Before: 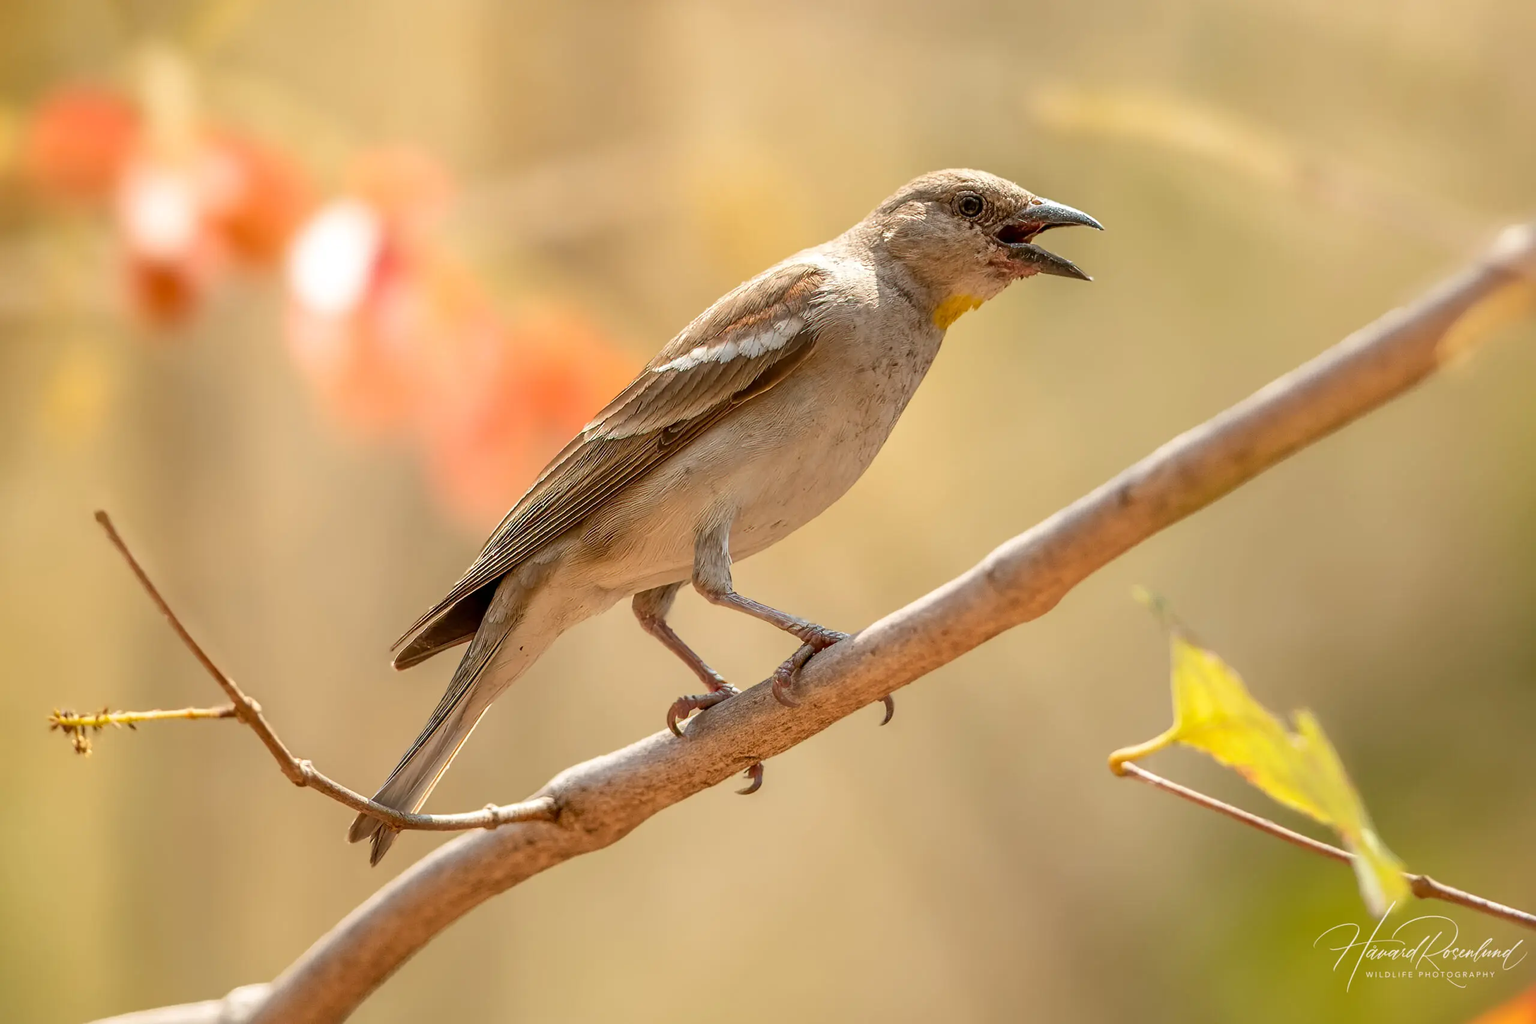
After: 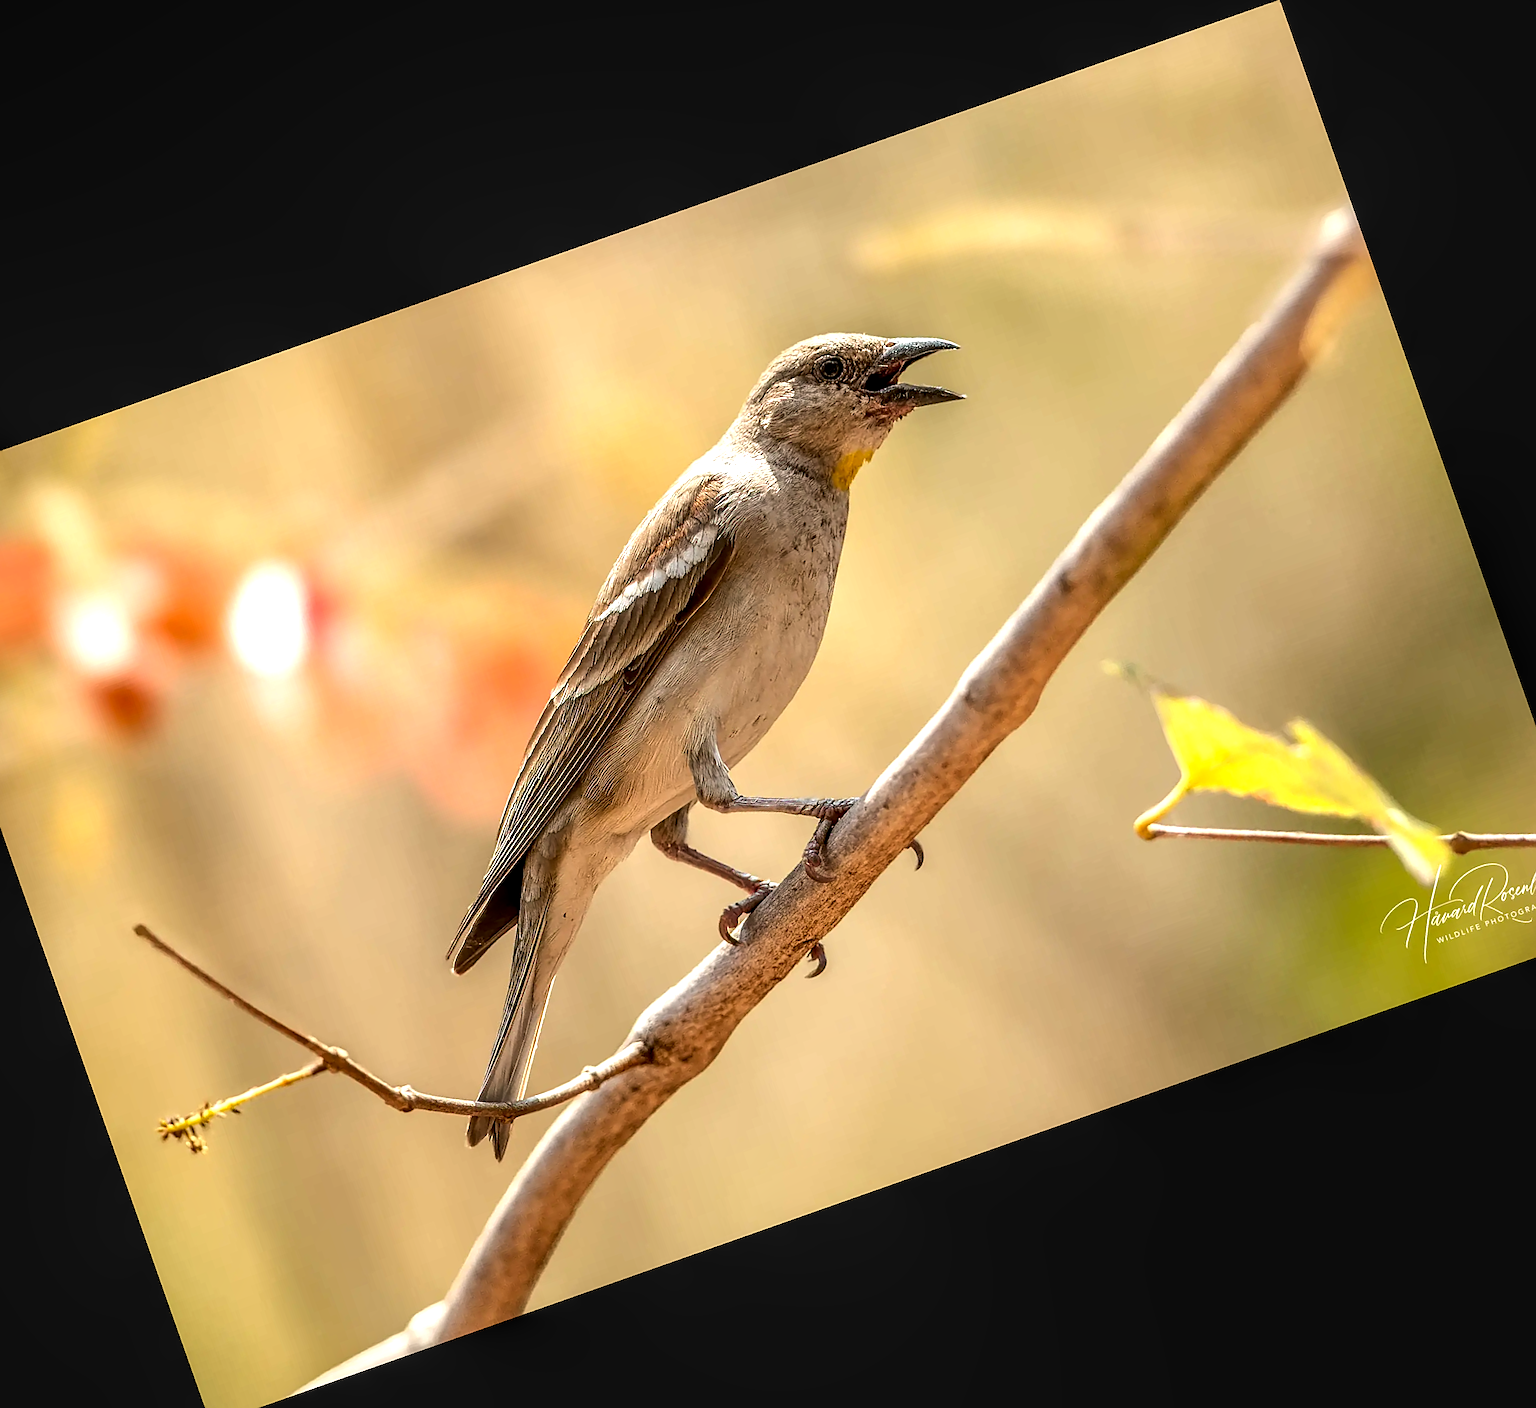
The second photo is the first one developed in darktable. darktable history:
local contrast: on, module defaults
sharpen: on, module defaults
crop and rotate: angle 19.43°, left 6.812%, right 4.125%, bottom 1.087%
tone equalizer: -8 EV -0.75 EV, -7 EV -0.7 EV, -6 EV -0.6 EV, -5 EV -0.4 EV, -3 EV 0.4 EV, -2 EV 0.6 EV, -1 EV 0.7 EV, +0 EV 0.75 EV, edges refinement/feathering 500, mask exposure compensation -1.57 EV, preserve details no
